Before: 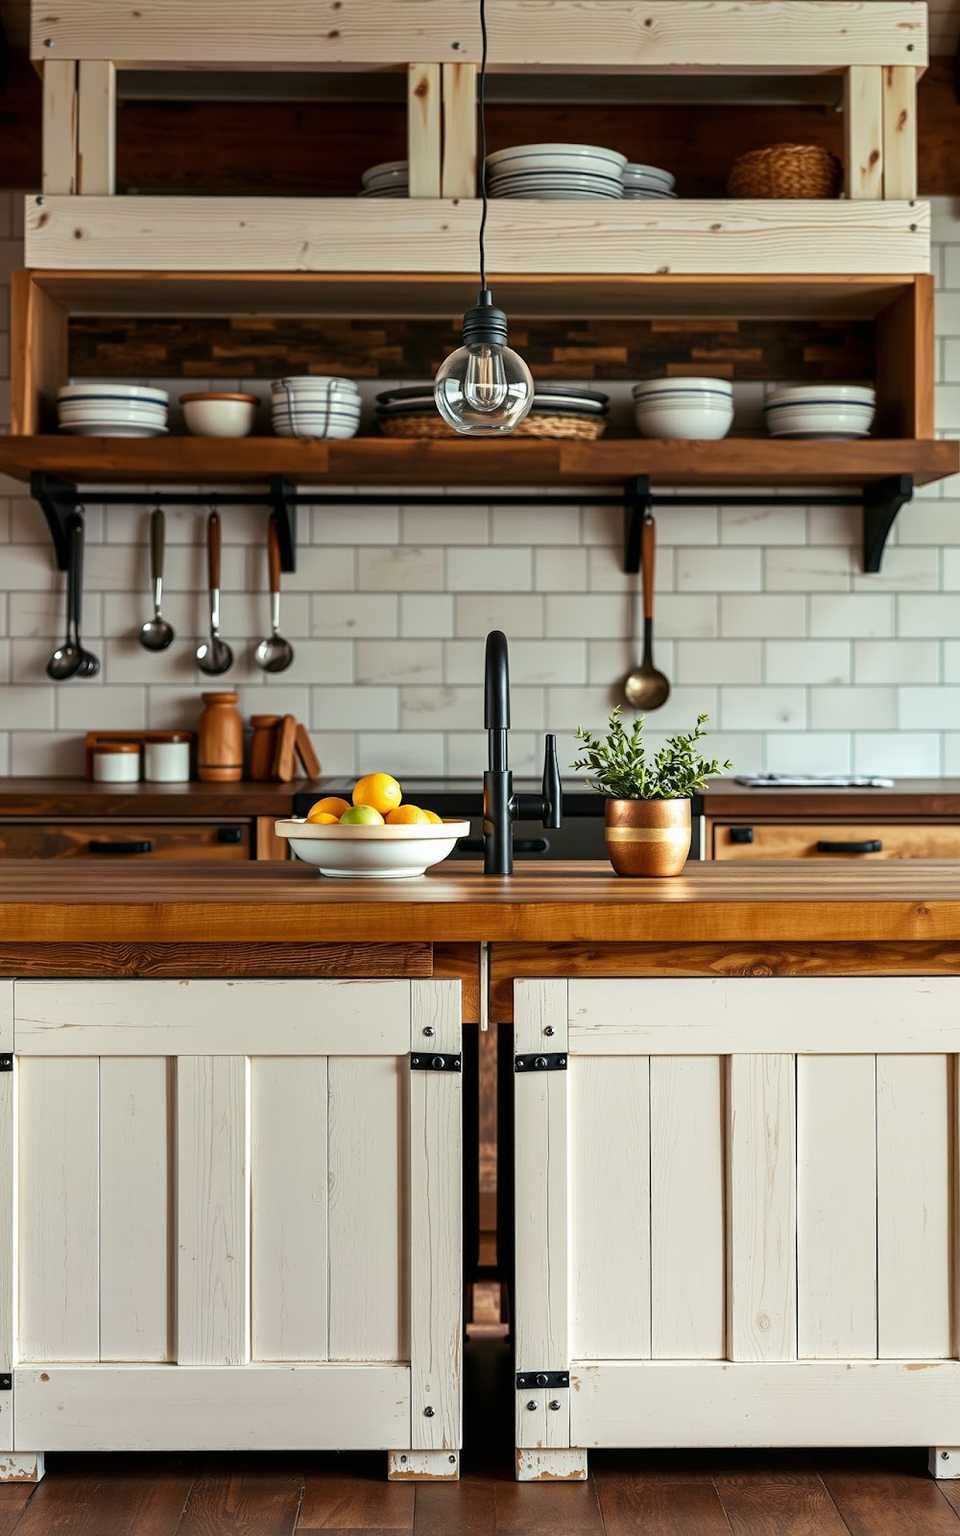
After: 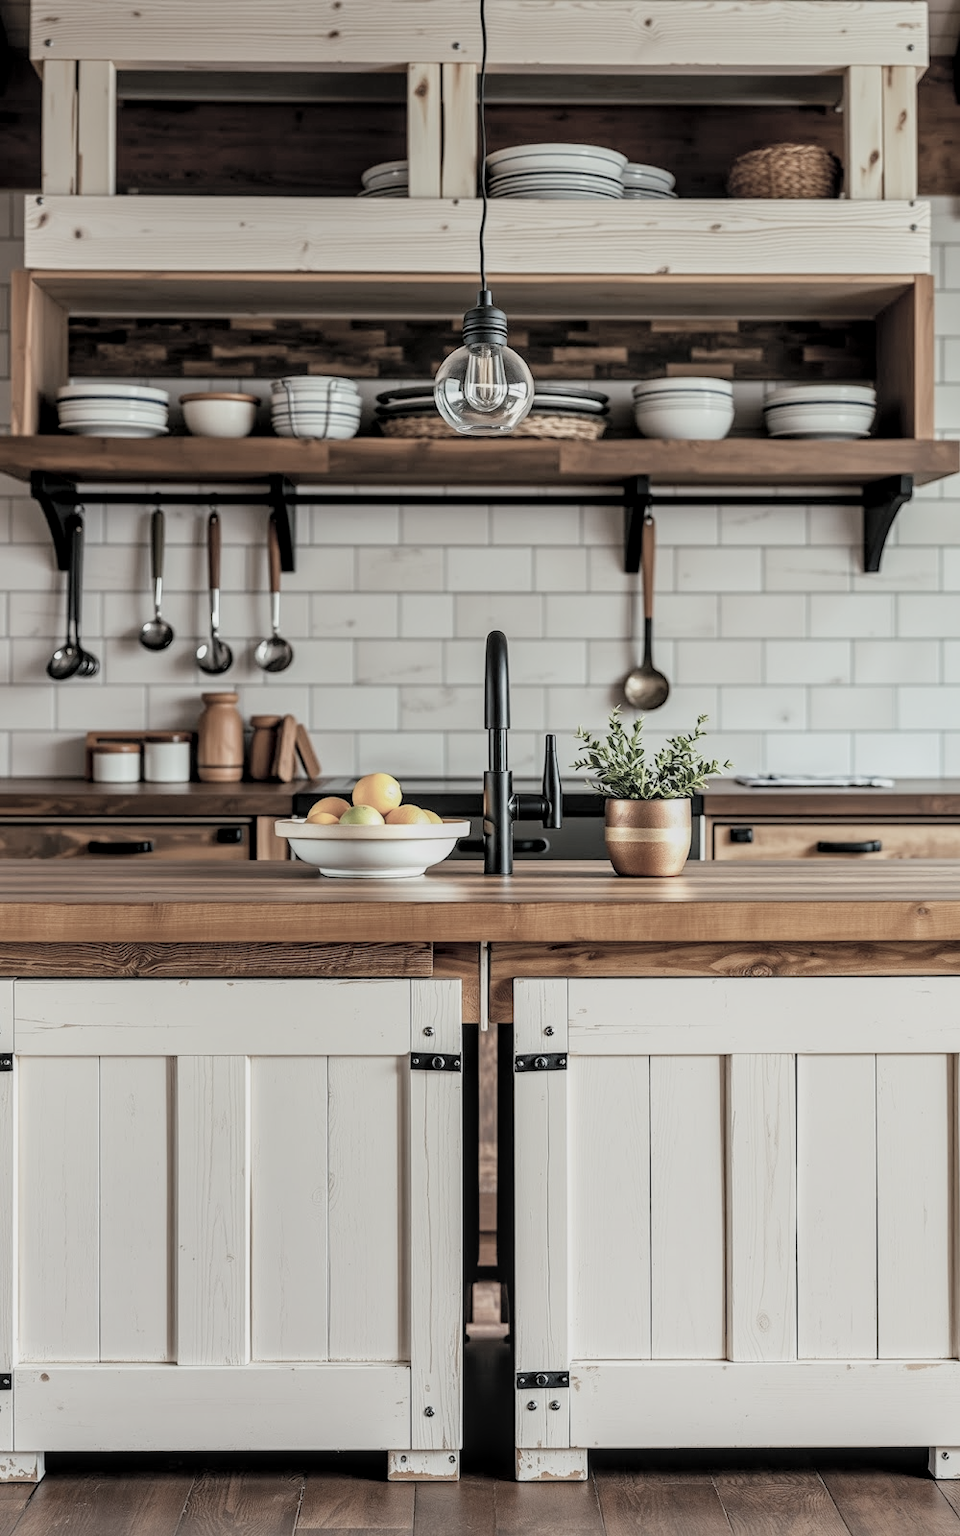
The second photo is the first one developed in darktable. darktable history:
filmic rgb: middle gray luminance 18.22%, black relative exposure -10.5 EV, white relative exposure 3.41 EV, target black luminance 0%, hardness 6.06, latitude 98.21%, contrast 0.837, shadows ↔ highlights balance 0.641%
contrast brightness saturation: brightness 0.19, saturation -0.516
local contrast: detail 130%
